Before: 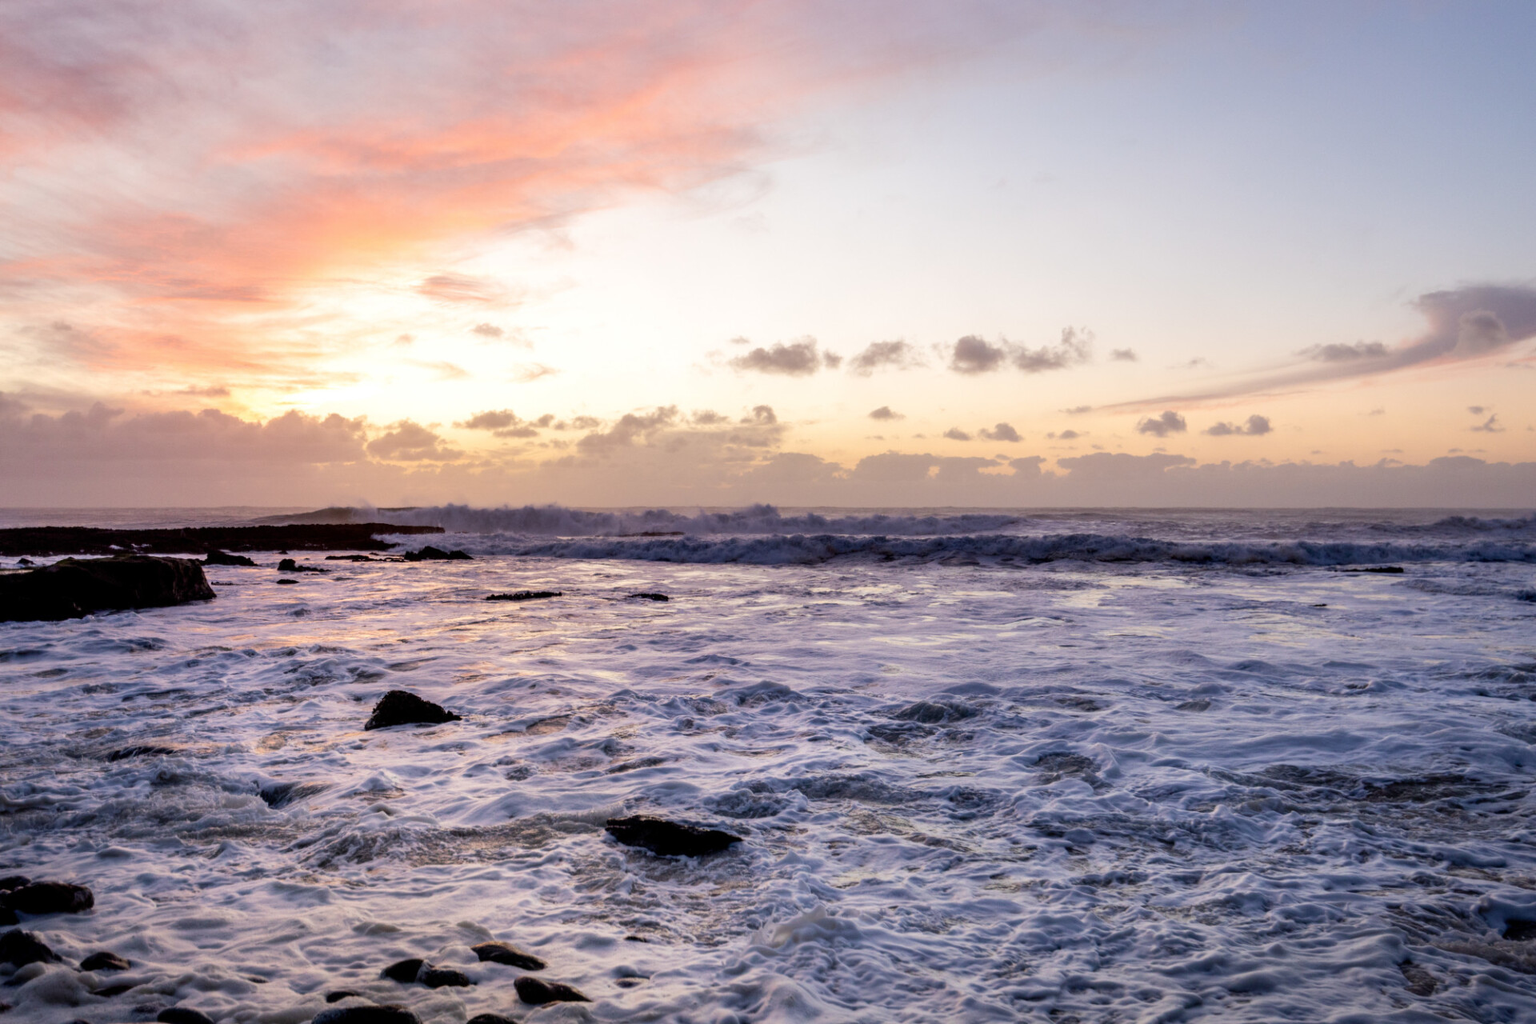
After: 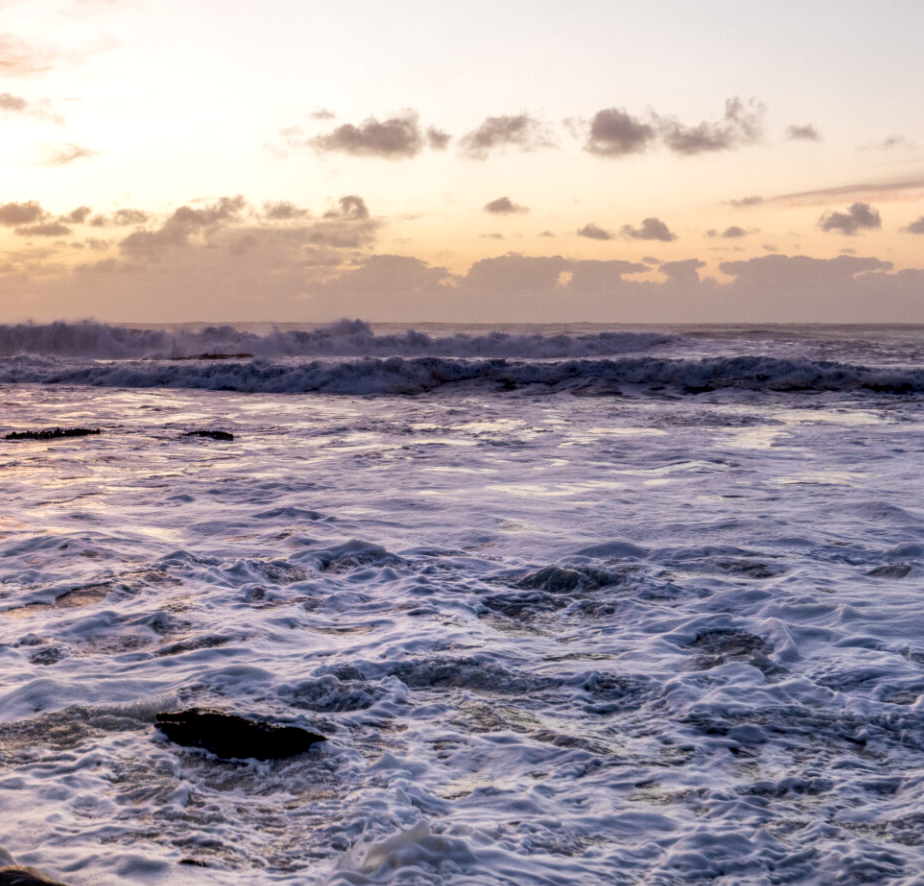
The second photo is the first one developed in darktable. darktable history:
crop: left 31.381%, top 24.329%, right 20.475%, bottom 6.387%
local contrast: on, module defaults
